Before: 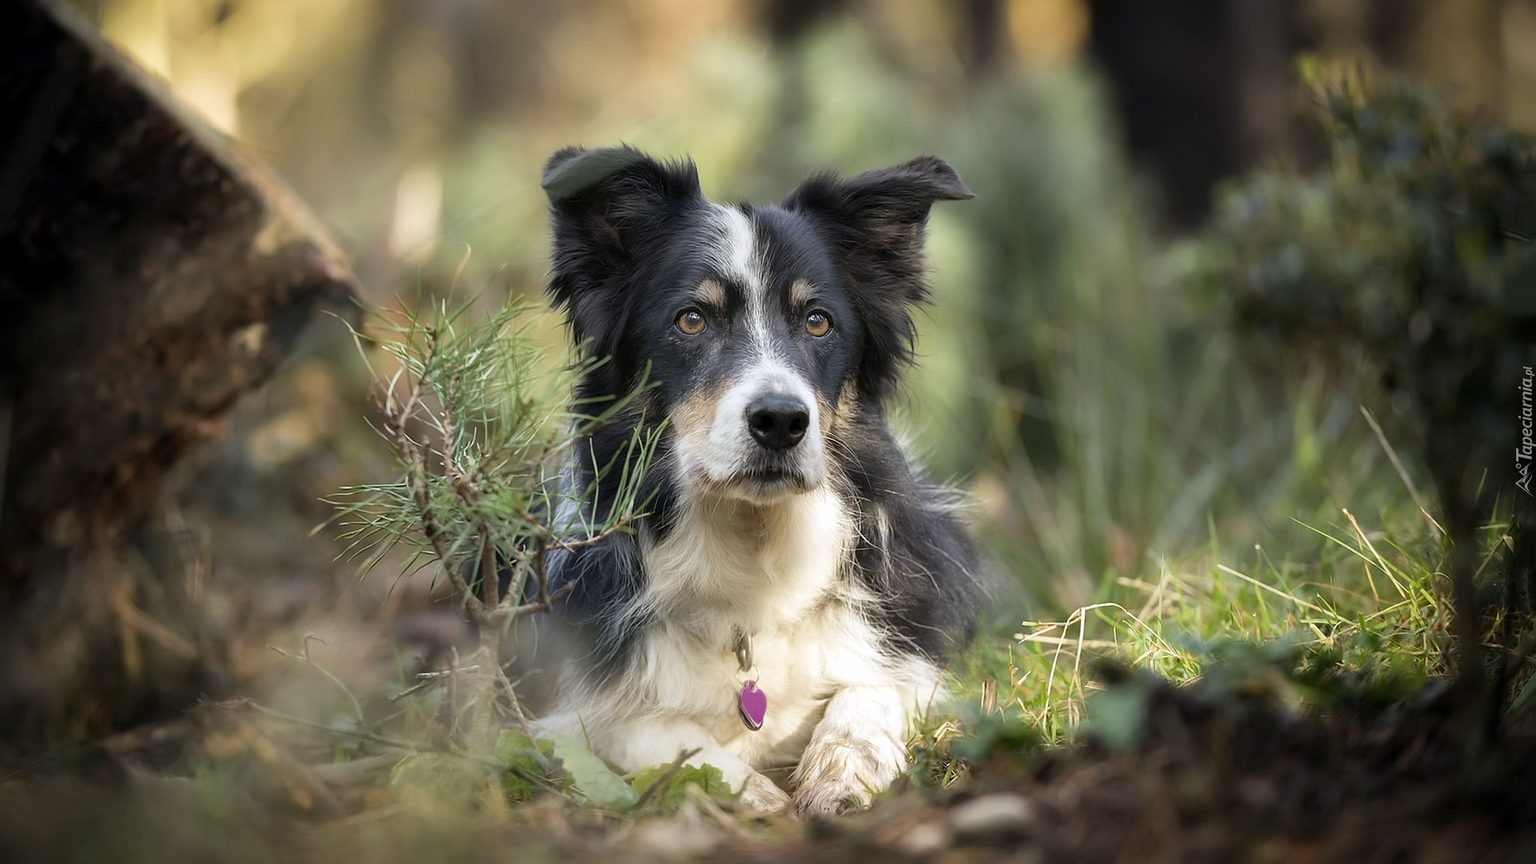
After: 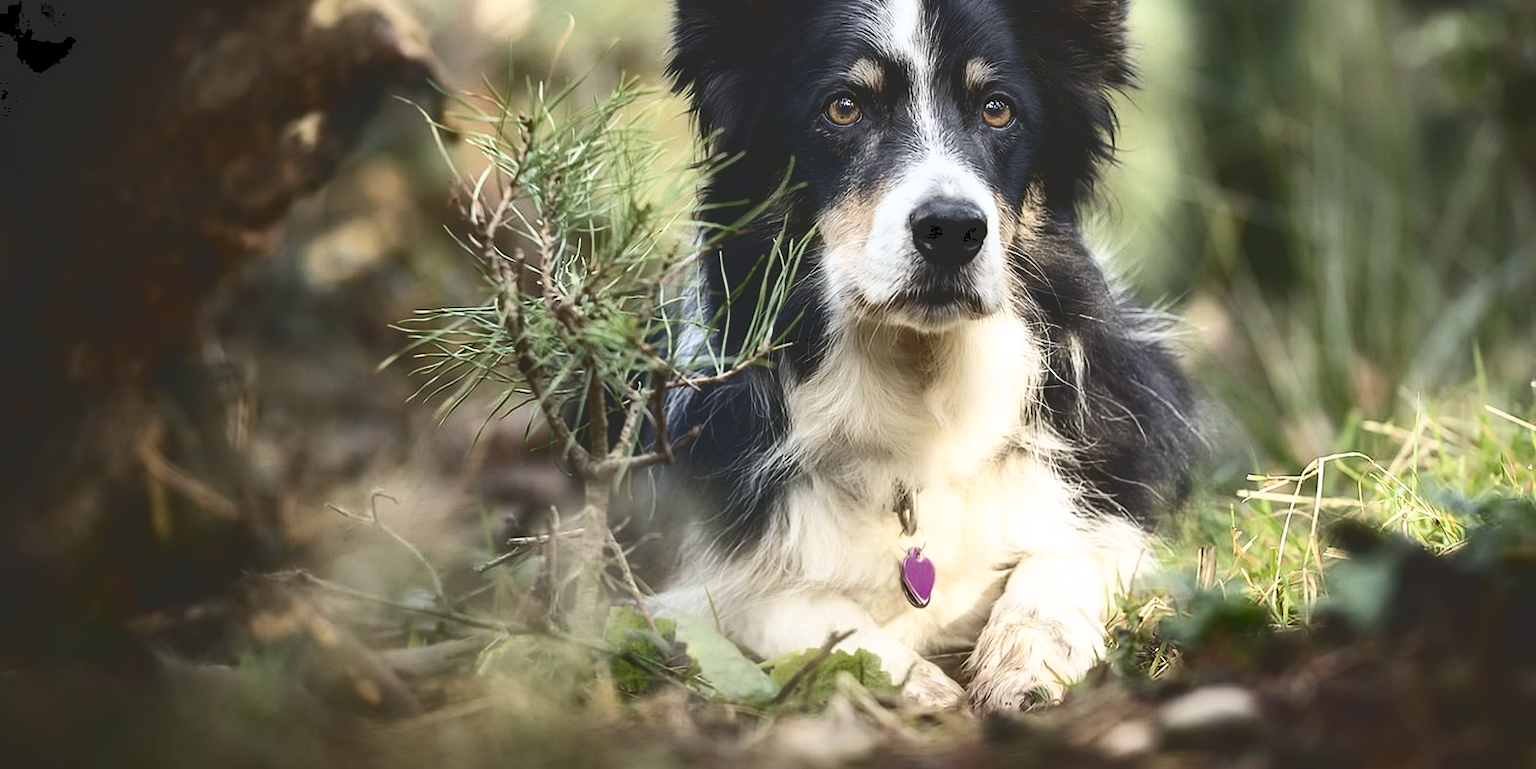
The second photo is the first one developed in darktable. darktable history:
tone curve: curves: ch0 [(0, 0) (0.003, 0.156) (0.011, 0.156) (0.025, 0.161) (0.044, 0.161) (0.069, 0.161) (0.1, 0.166) (0.136, 0.168) (0.177, 0.179) (0.224, 0.202) (0.277, 0.241) (0.335, 0.296) (0.399, 0.378) (0.468, 0.484) (0.543, 0.604) (0.623, 0.728) (0.709, 0.822) (0.801, 0.918) (0.898, 0.98) (1, 1)], color space Lab, independent channels, preserve colors none
crop: top 26.871%, right 17.974%
